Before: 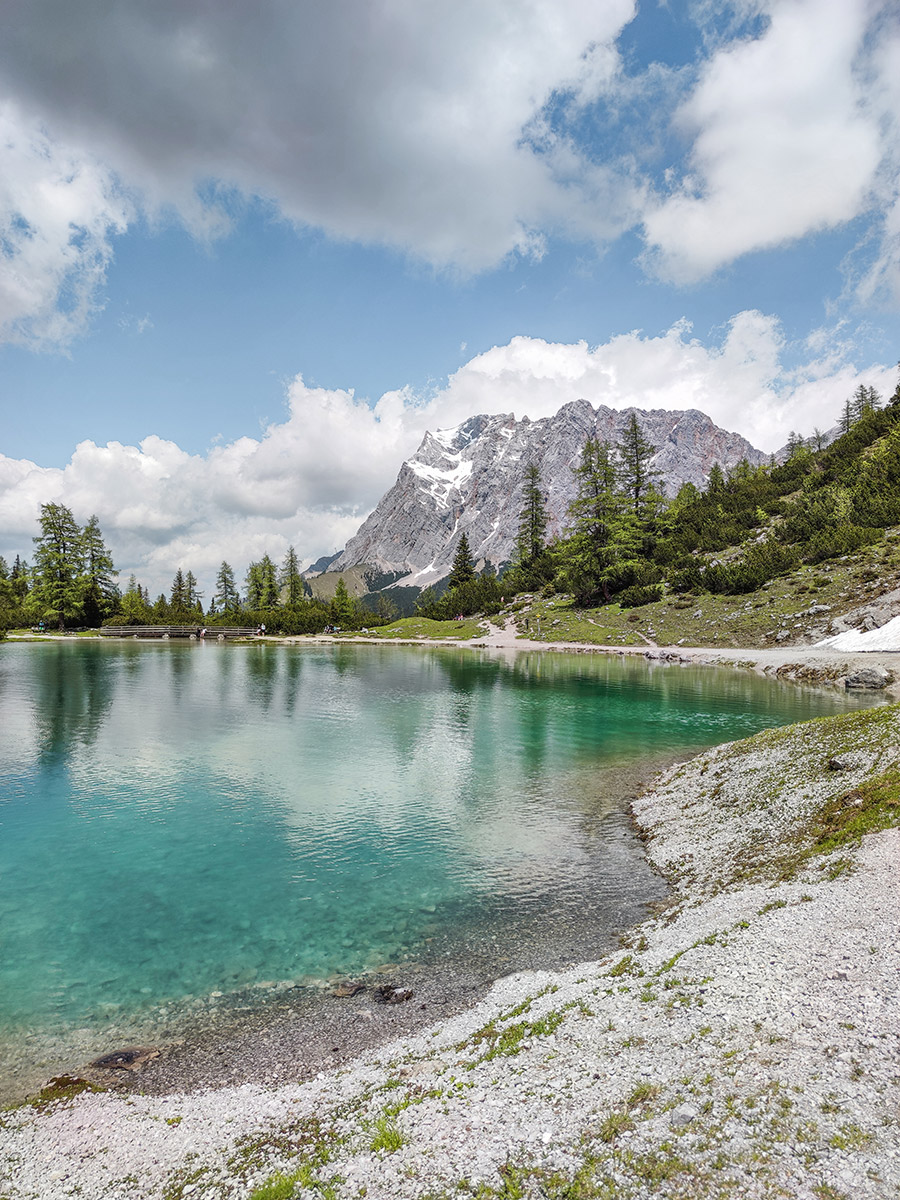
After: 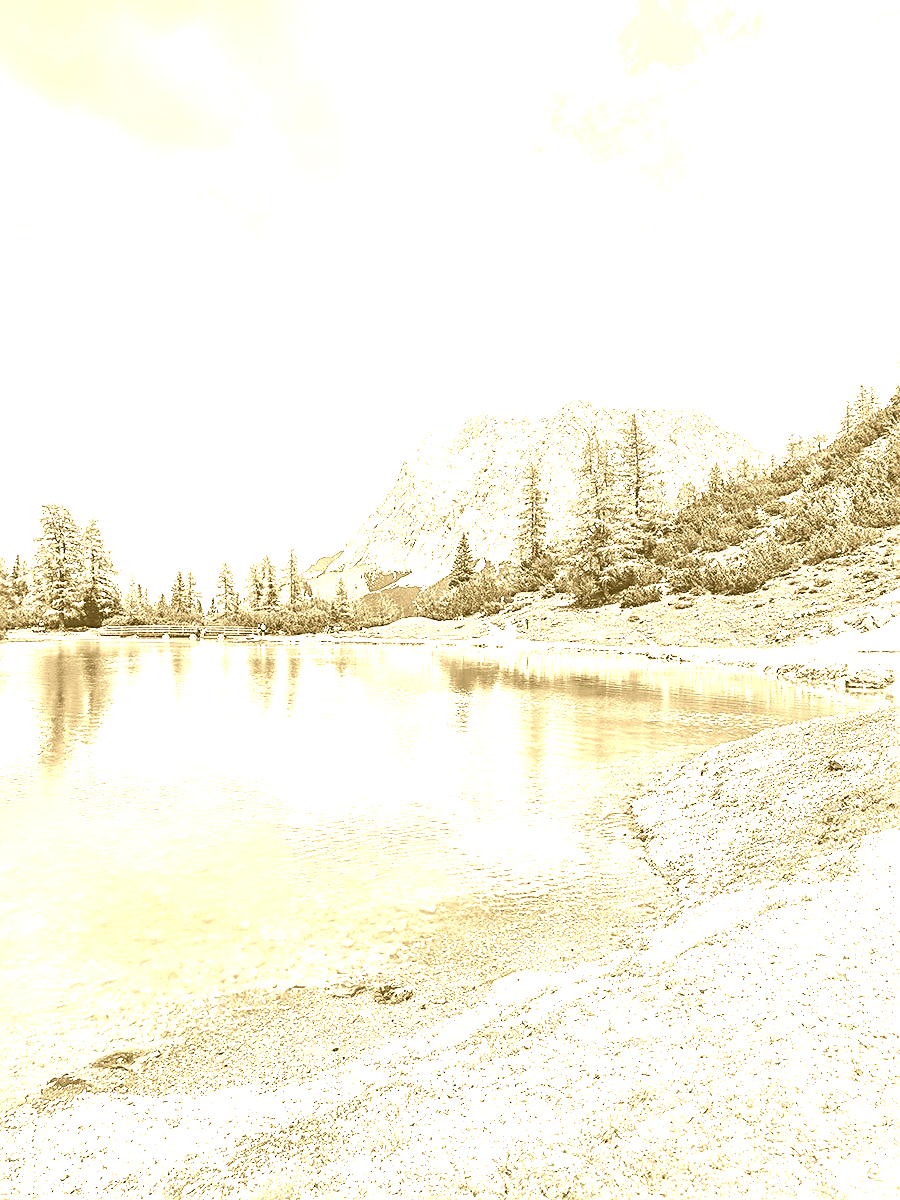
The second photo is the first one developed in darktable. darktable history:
exposure: black level correction 0, exposure 1.55 EV, compensate exposure bias true, compensate highlight preservation false
white balance: red 0.982, blue 1.018
colorize: hue 36°, source mix 100%
sharpen: radius 1.967
